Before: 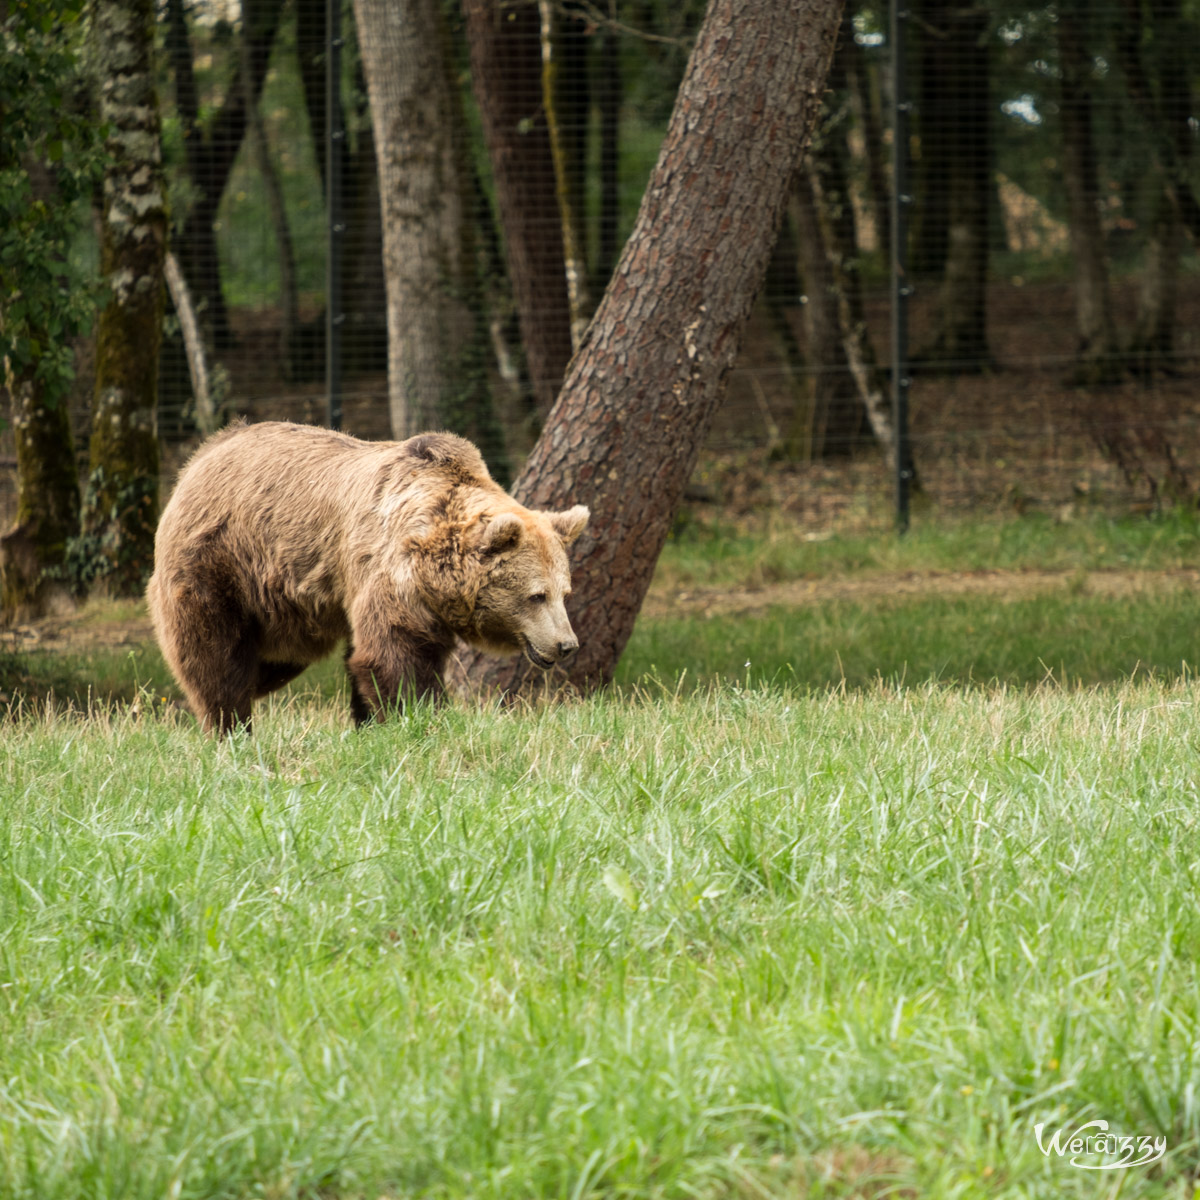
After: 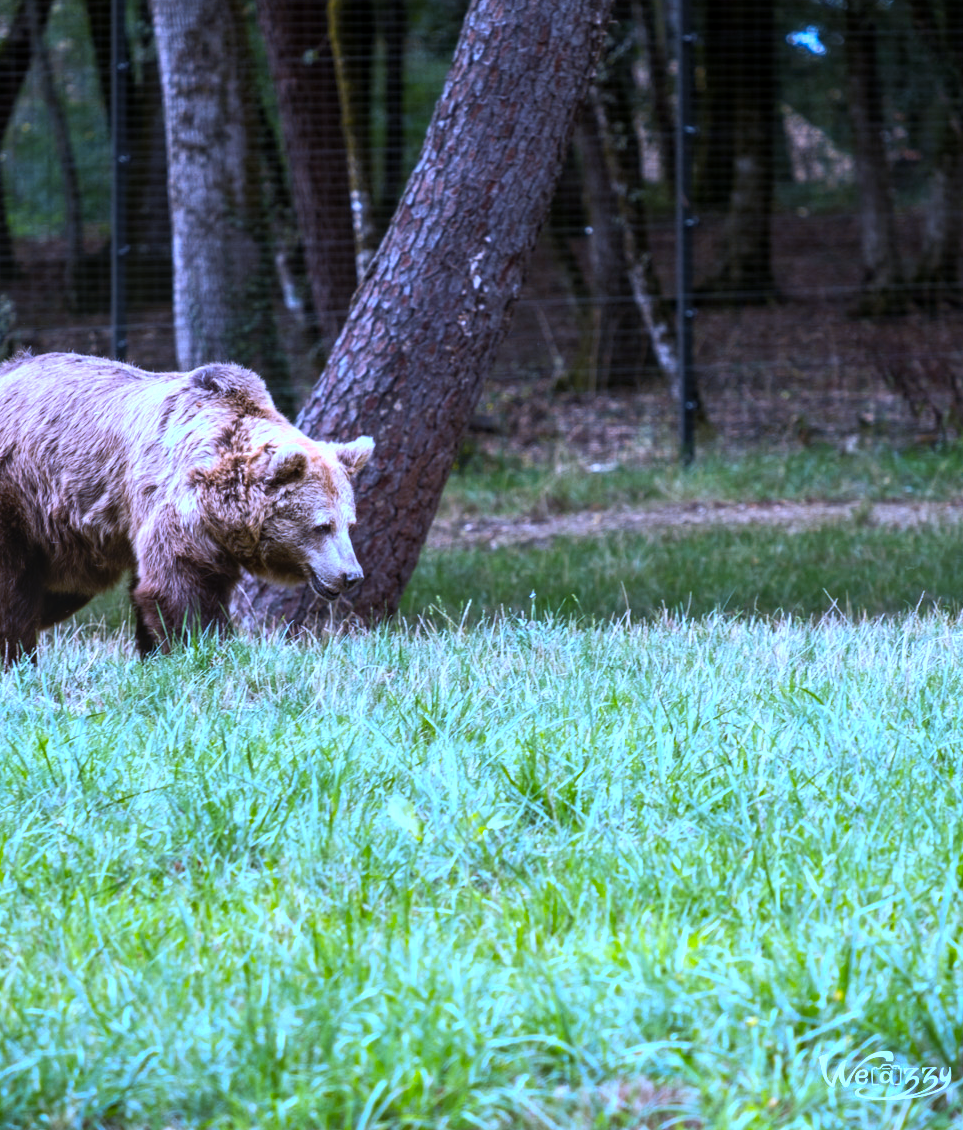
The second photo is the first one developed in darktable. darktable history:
crop and rotate: left 17.959%, top 5.771%, right 1.742%
color balance rgb: perceptual brilliance grading › highlights 14.29%, perceptual brilliance grading › mid-tones -5.92%, perceptual brilliance grading › shadows -26.83%, global vibrance 31.18%
contrast brightness saturation: saturation 0.1
color correction: highlights a* -11.71, highlights b* -15.58
local contrast: detail 110%
white balance: red 0.98, blue 1.61
